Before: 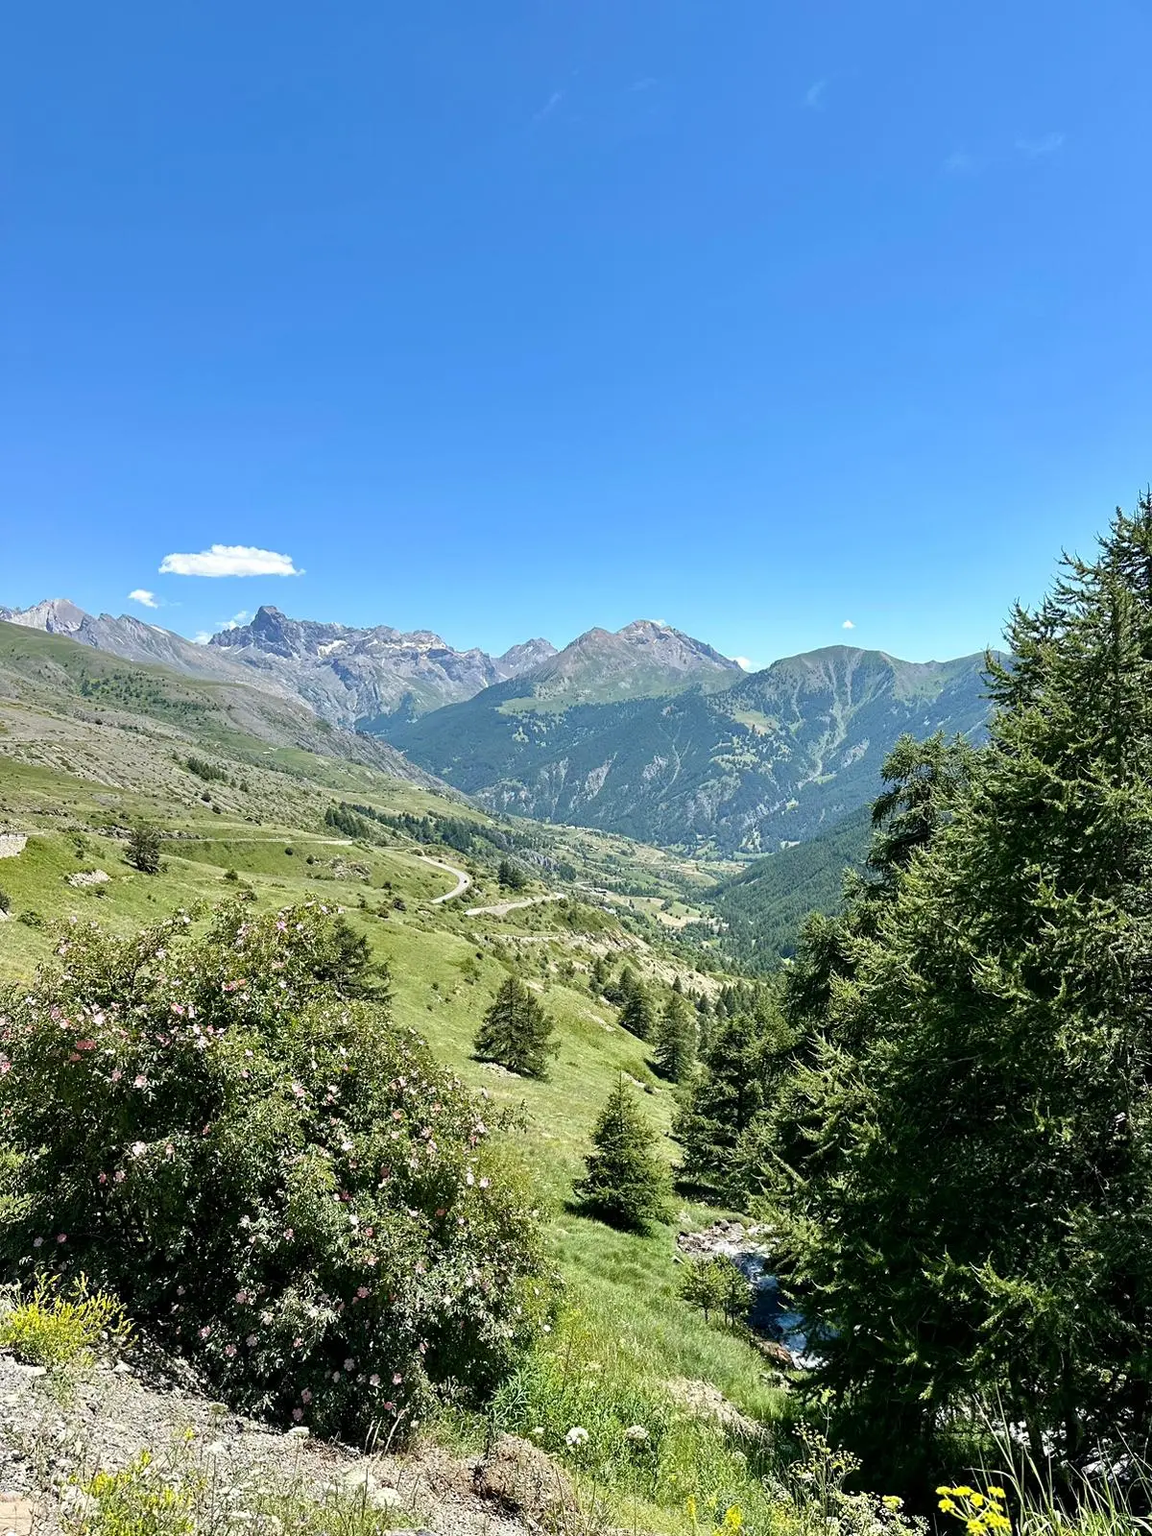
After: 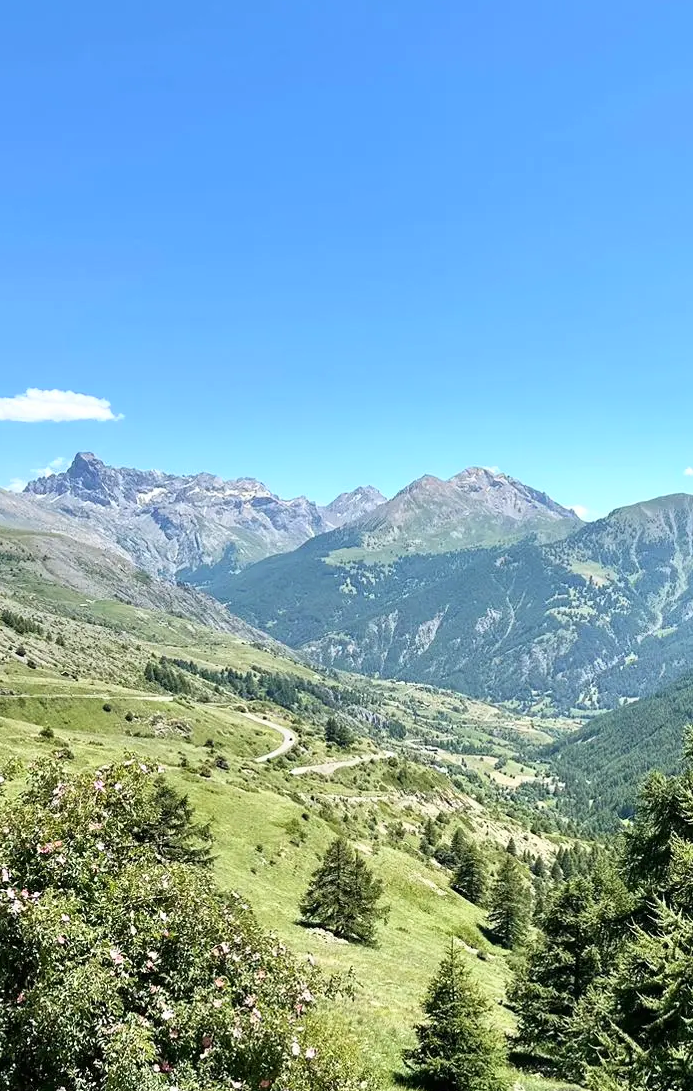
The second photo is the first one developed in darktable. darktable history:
crop: left 16.202%, top 11.208%, right 26.045%, bottom 20.557%
contrast brightness saturation: saturation -0.05
tone equalizer: on, module defaults
base curve: curves: ch0 [(0, 0) (0.666, 0.806) (1, 1)]
